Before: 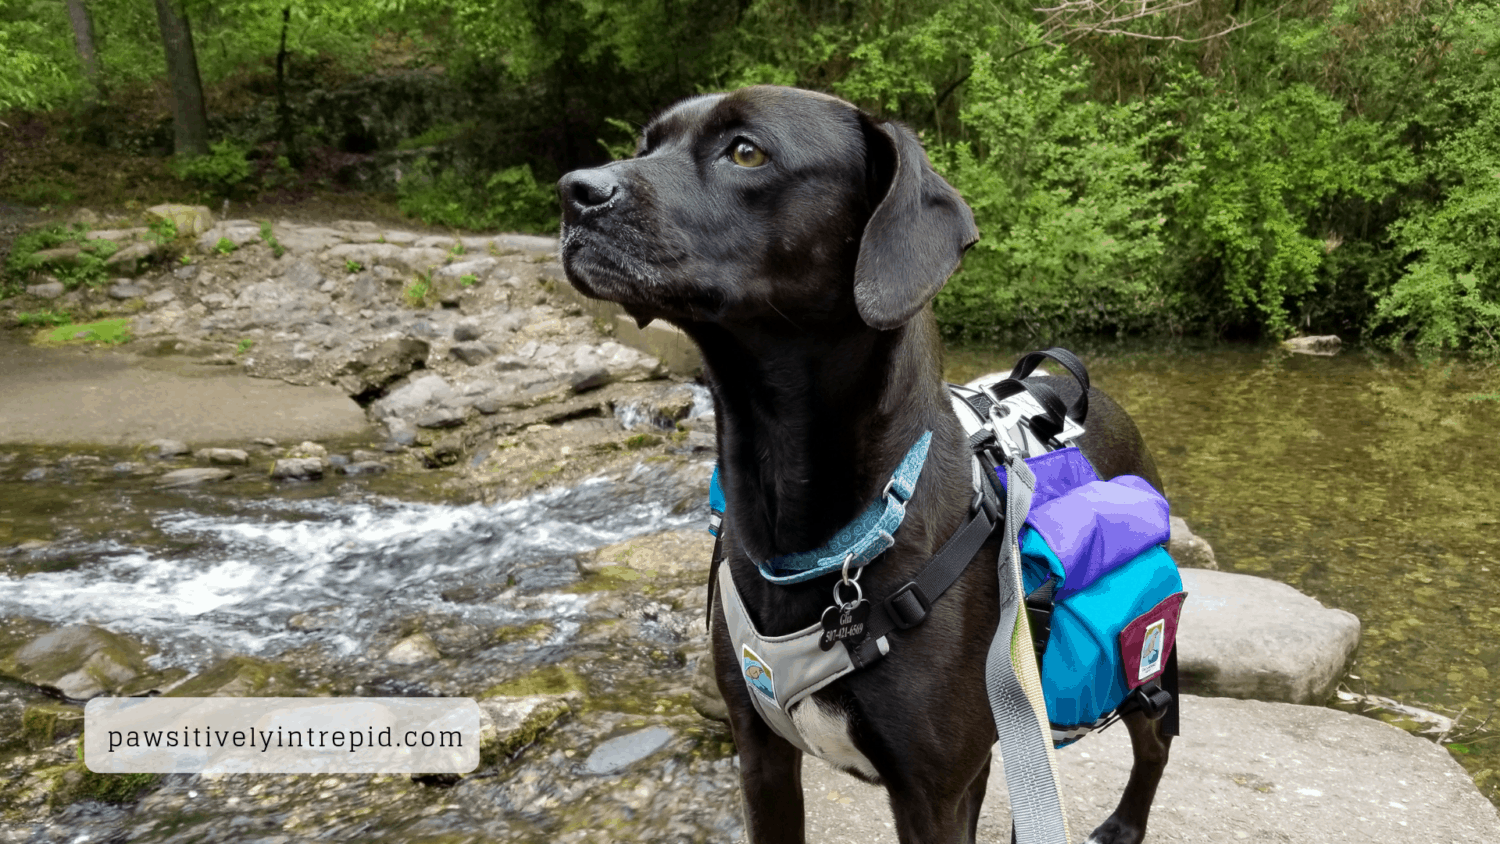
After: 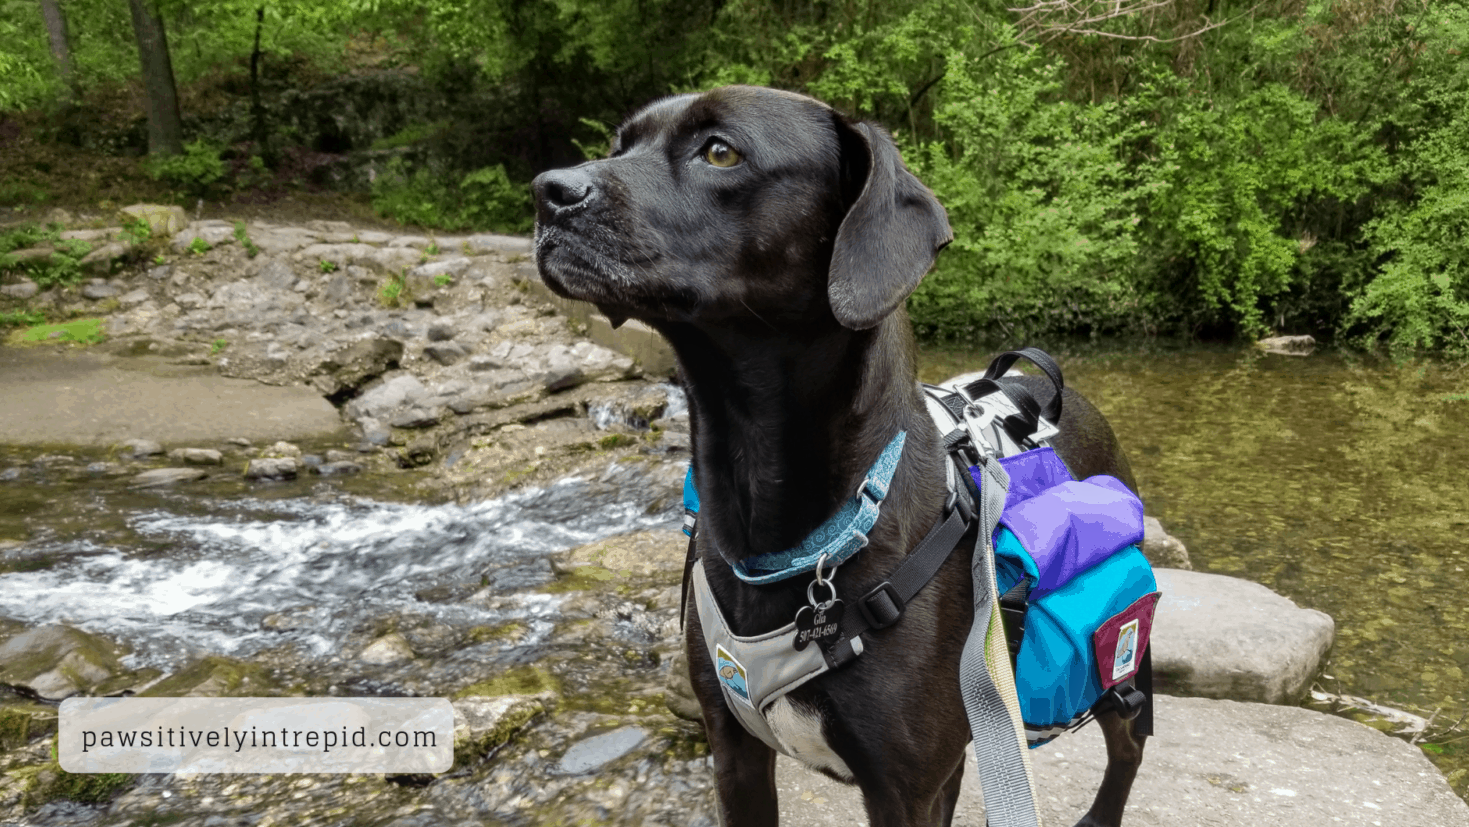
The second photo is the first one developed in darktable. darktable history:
local contrast: detail 110%
crop: left 1.737%, right 0.274%, bottom 1.969%
